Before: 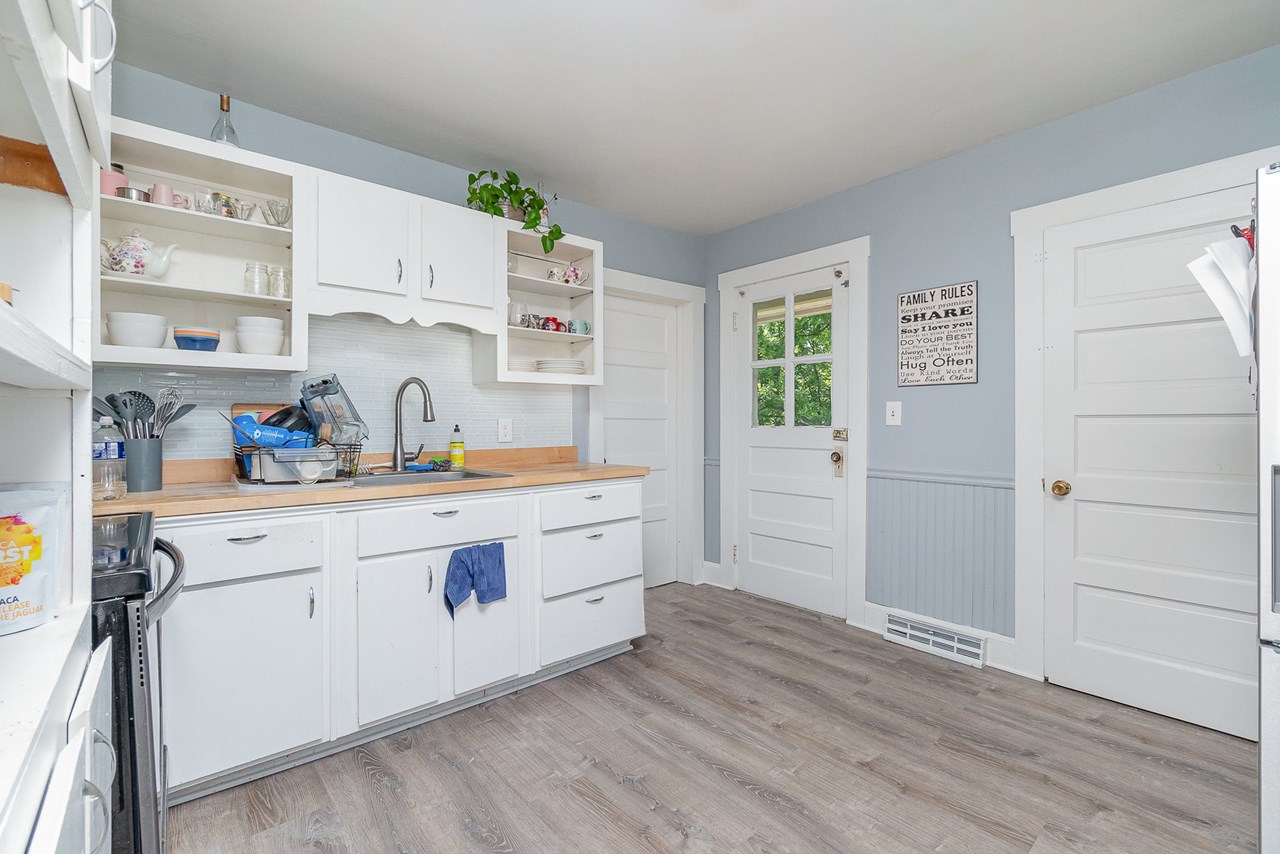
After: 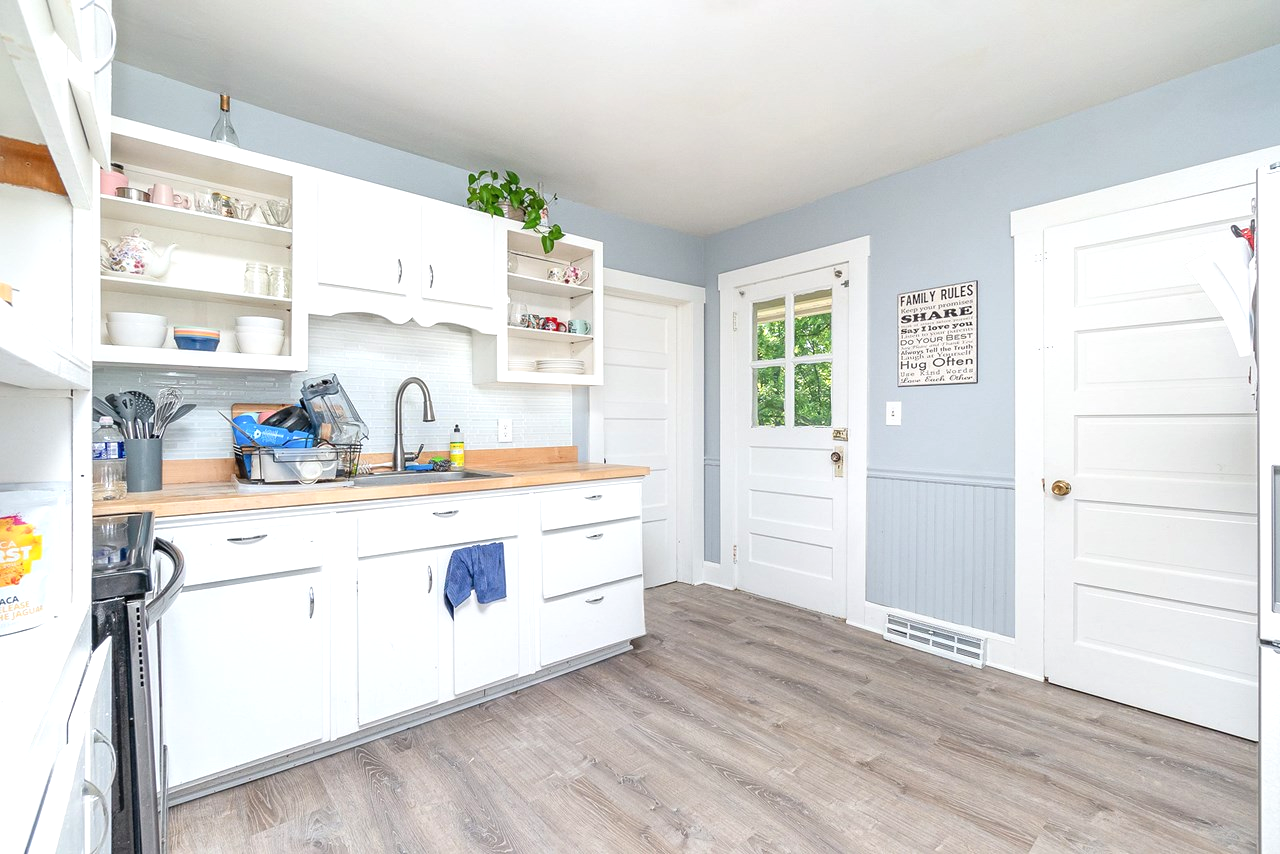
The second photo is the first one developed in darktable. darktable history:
contrast brightness saturation: saturation -0.02
exposure: exposure 0.61 EV, compensate highlight preservation false
